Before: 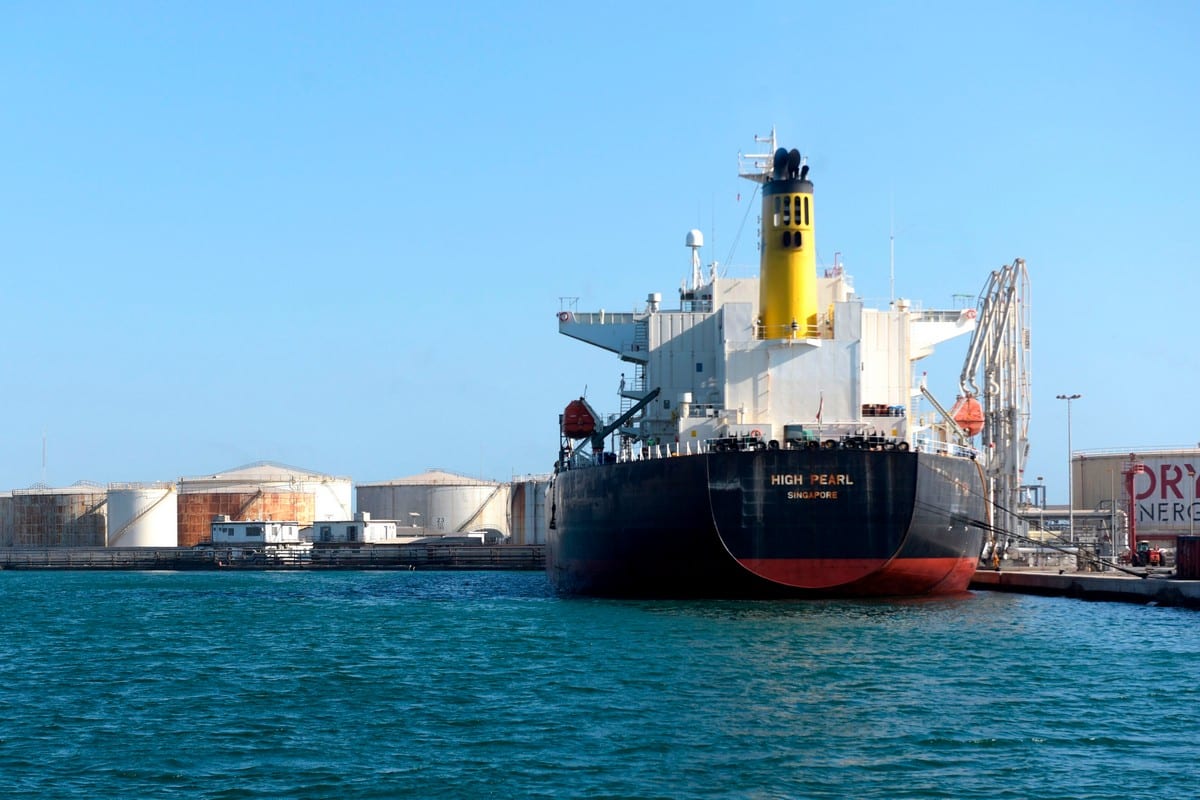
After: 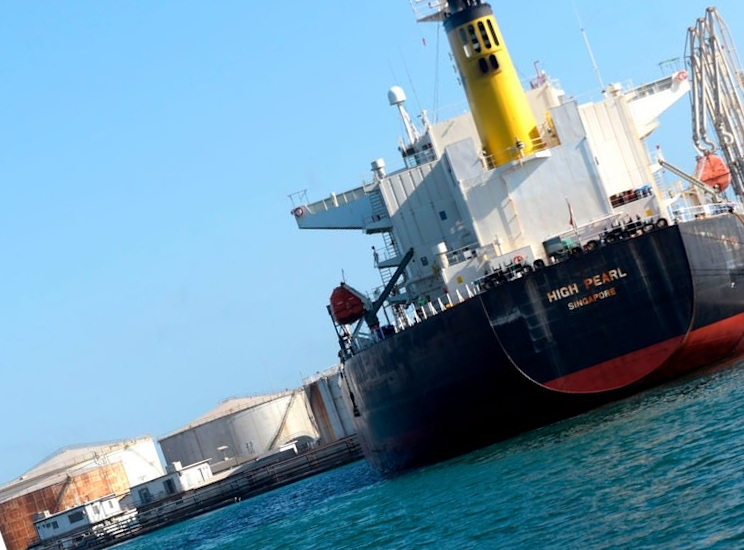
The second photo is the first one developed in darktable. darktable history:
crop and rotate: angle 19.22°, left 6.94%, right 3.82%, bottom 1.112%
